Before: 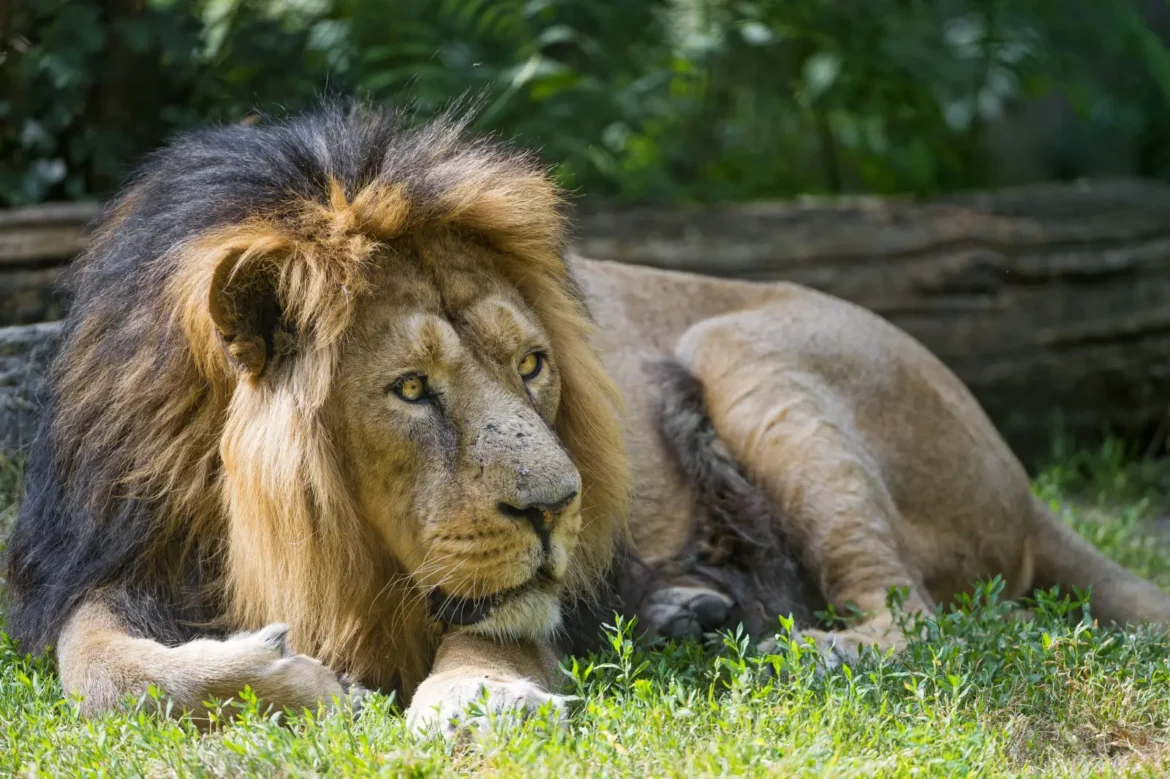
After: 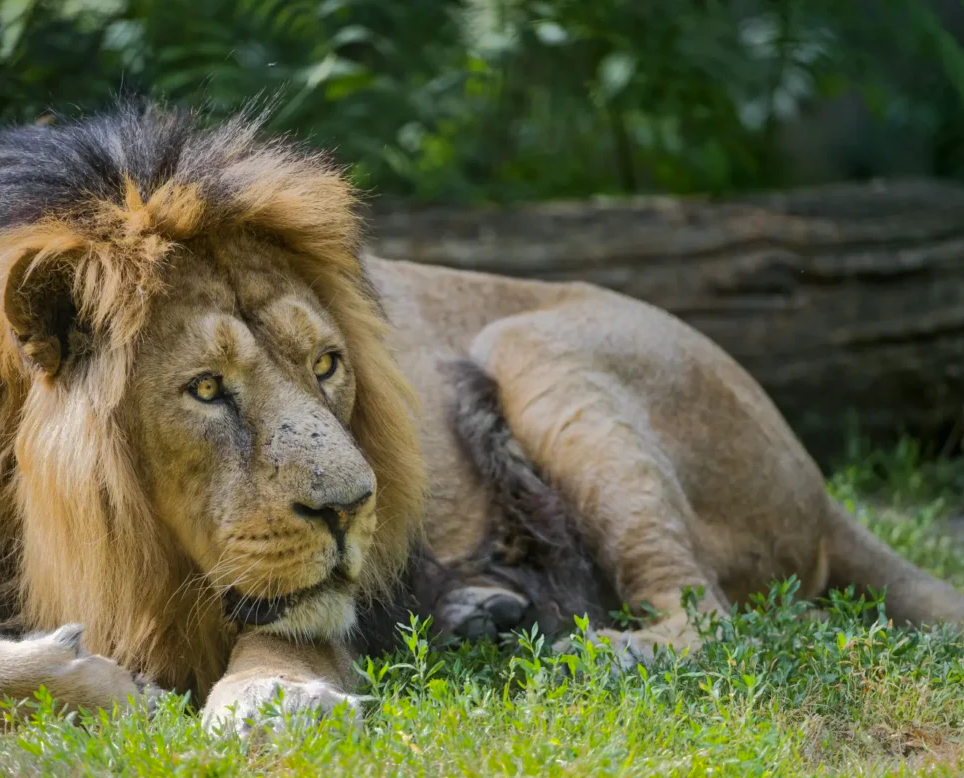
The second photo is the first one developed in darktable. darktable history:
crop: left 17.589%, bottom 0.045%
shadows and highlights: shadows -18.43, highlights -73.27
